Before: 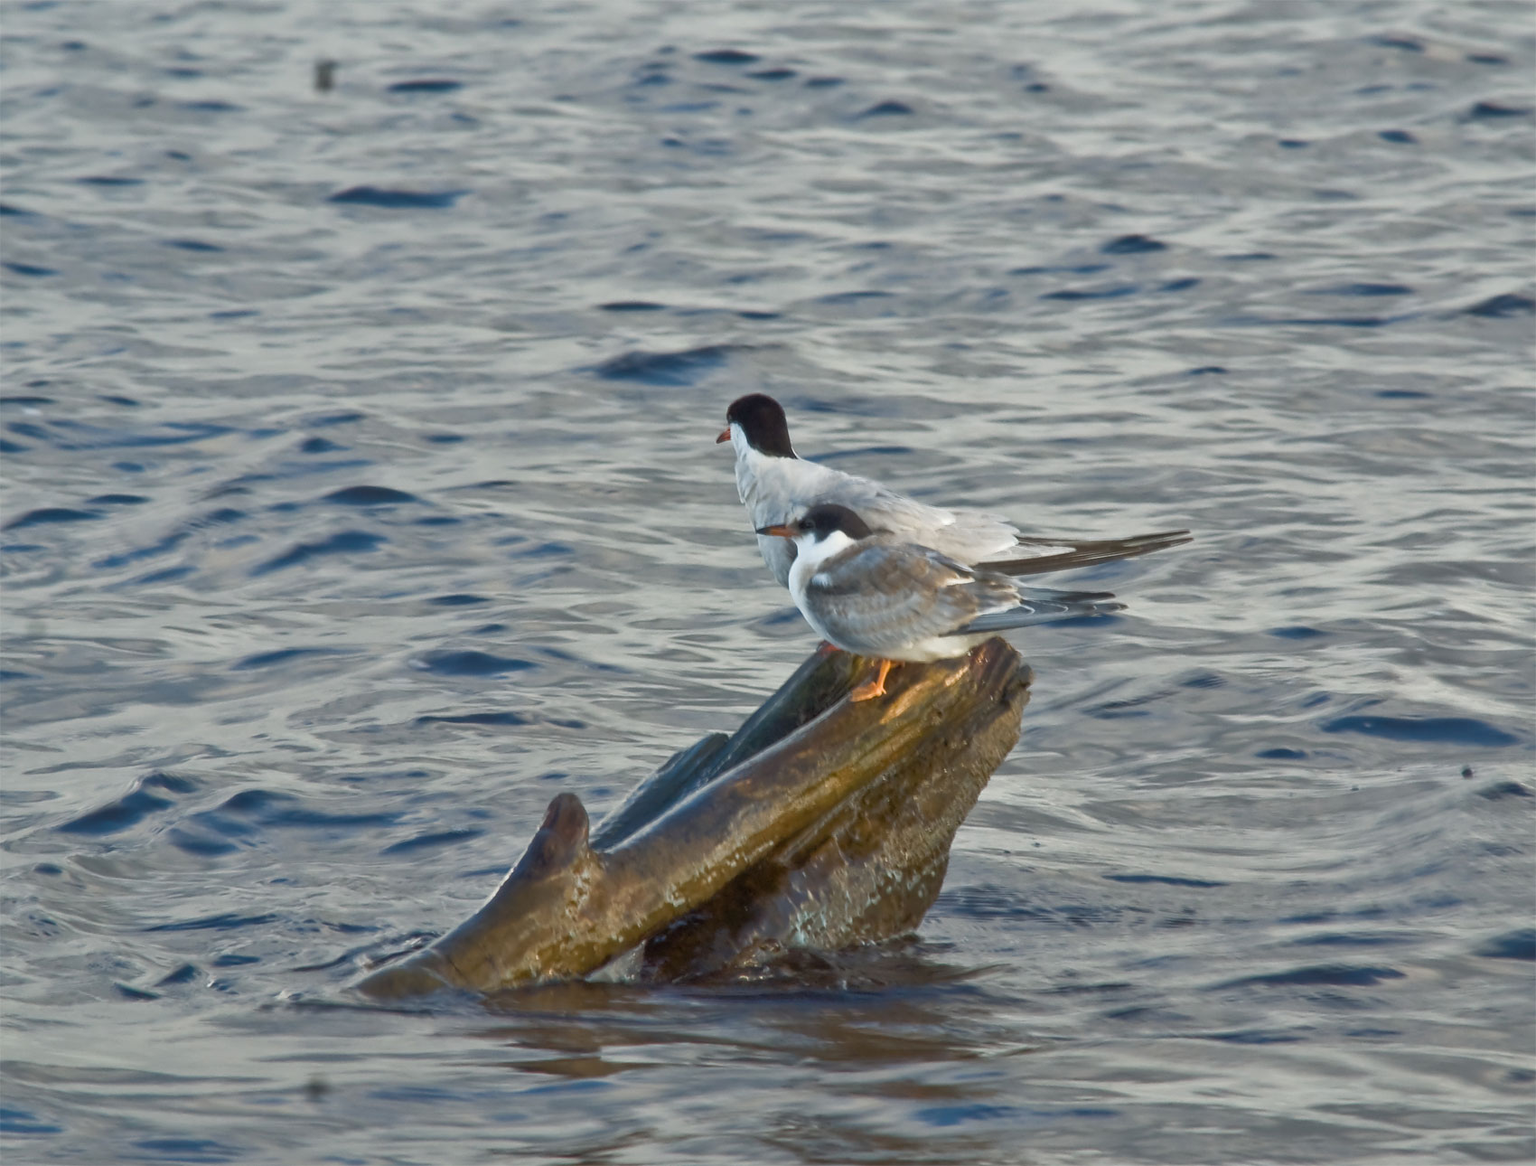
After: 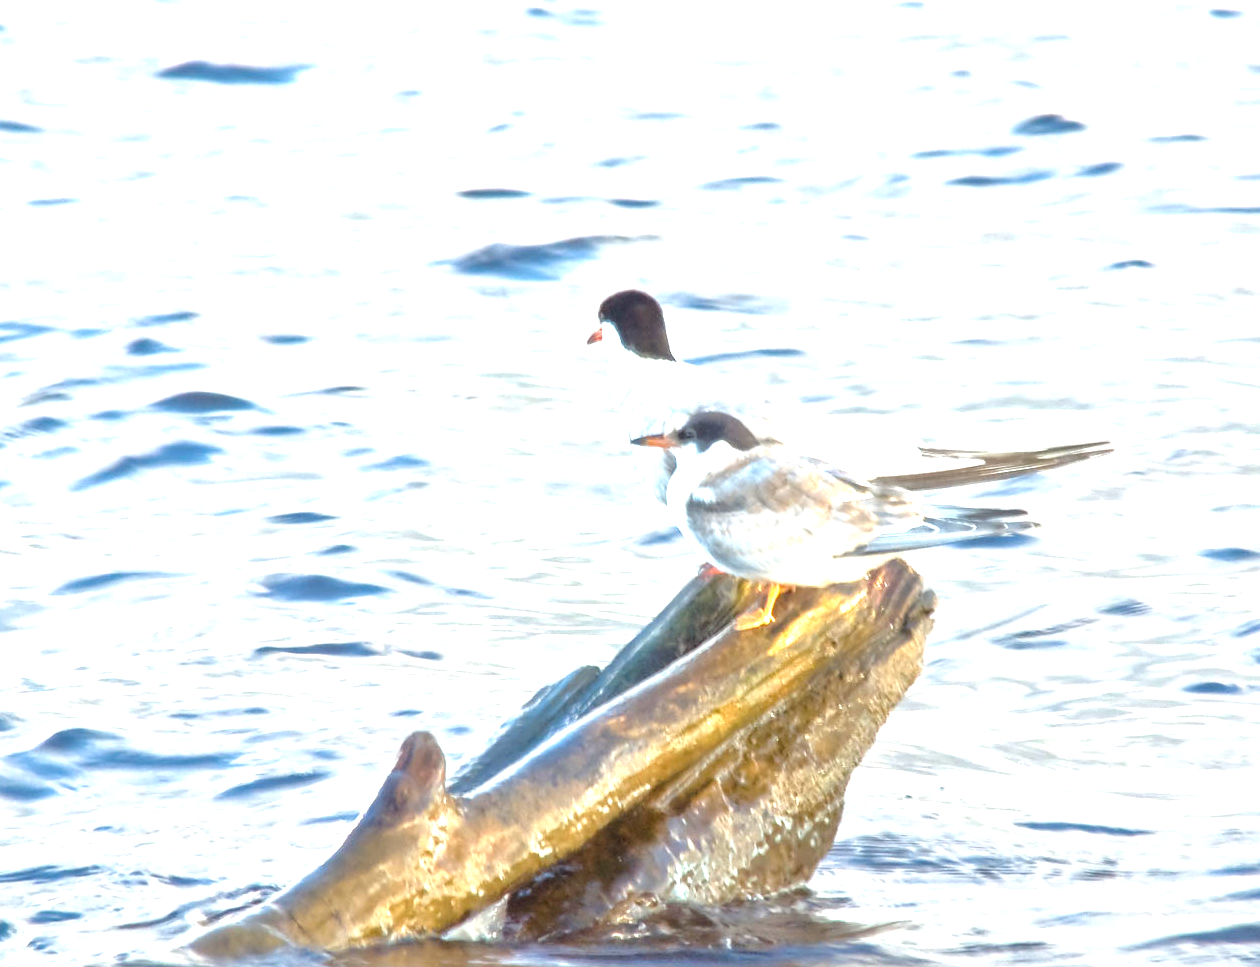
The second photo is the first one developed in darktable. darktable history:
crop and rotate: left 12.161%, top 11.347%, right 13.712%, bottom 13.679%
exposure: exposure 2.279 EV, compensate highlight preservation false
tone equalizer: on, module defaults
